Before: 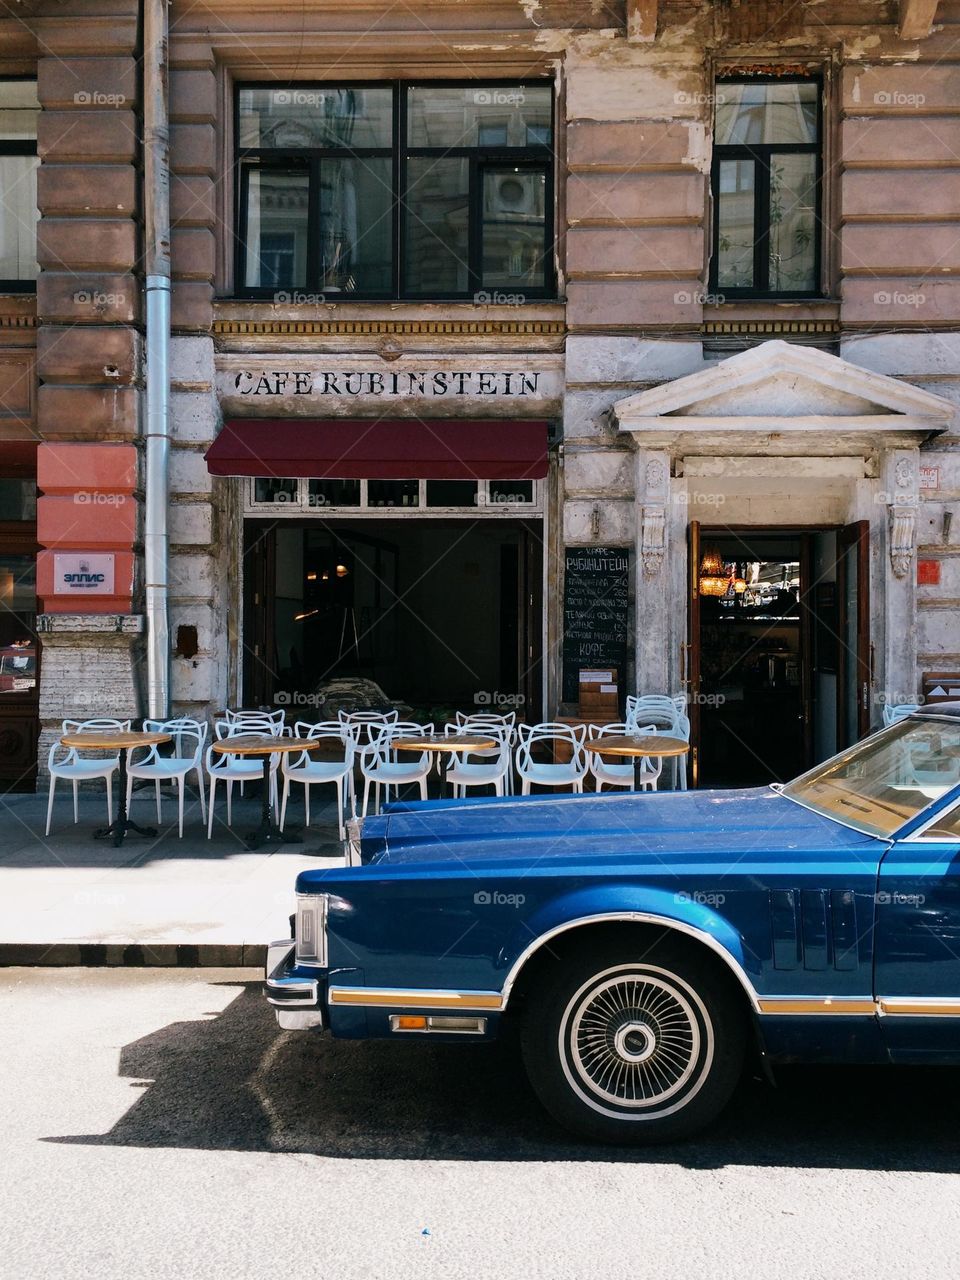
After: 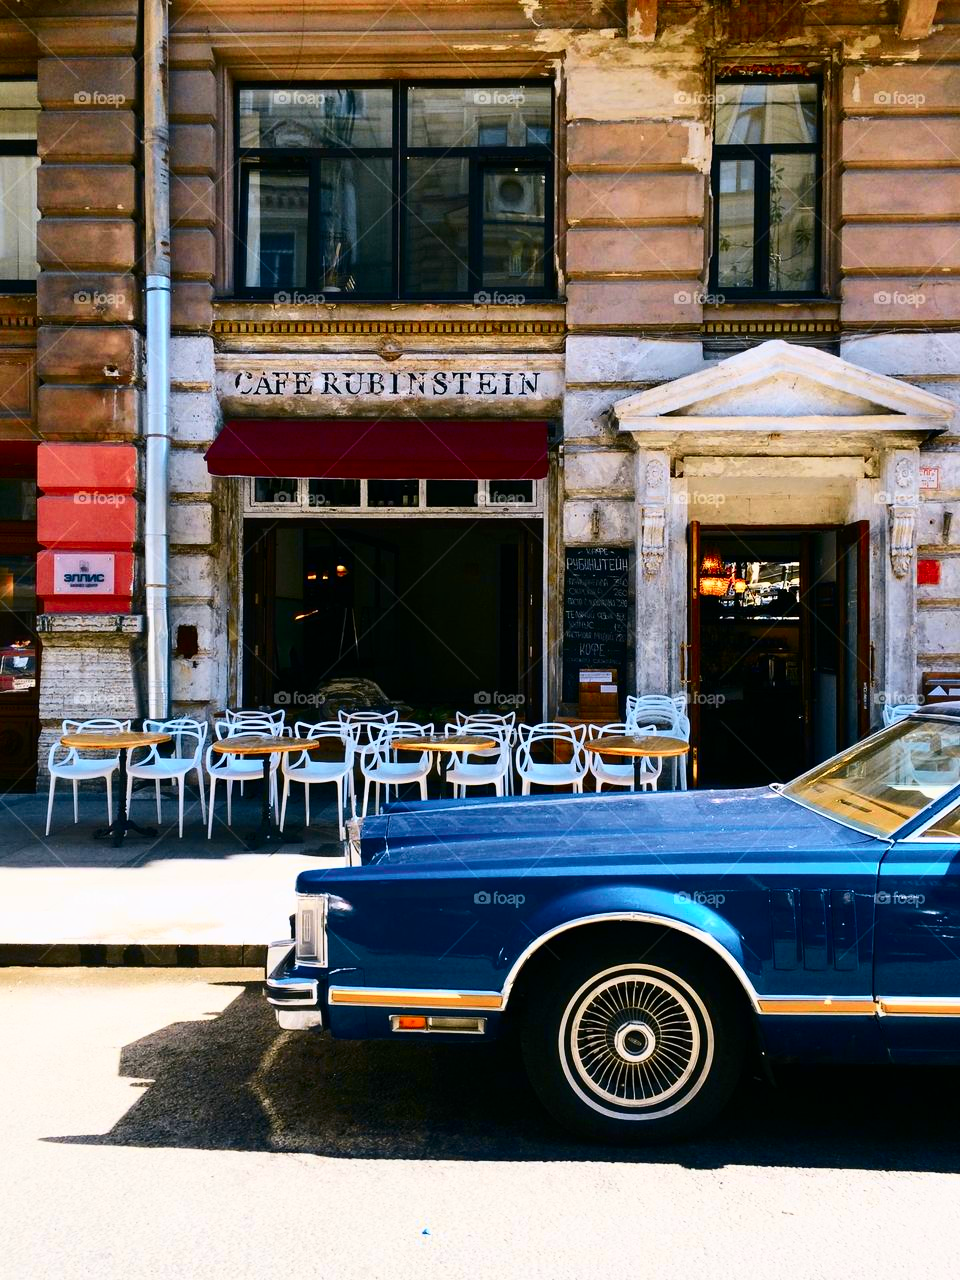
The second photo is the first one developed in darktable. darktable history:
tone curve: curves: ch0 [(0, 0) (0.074, 0.04) (0.157, 0.1) (0.472, 0.515) (0.635, 0.731) (0.768, 0.878) (0.899, 0.969) (1, 1)]; ch1 [(0, 0) (0.08, 0.08) (0.3, 0.3) (0.5, 0.5) (0.539, 0.558) (0.586, 0.658) (0.69, 0.787) (0.92, 0.92) (1, 1)]; ch2 [(0, 0) (0.08, 0.08) (0.3, 0.3) (0.5, 0.5) (0.543, 0.597) (0.597, 0.679) (0.92, 0.92) (1, 1)], color space Lab, independent channels
